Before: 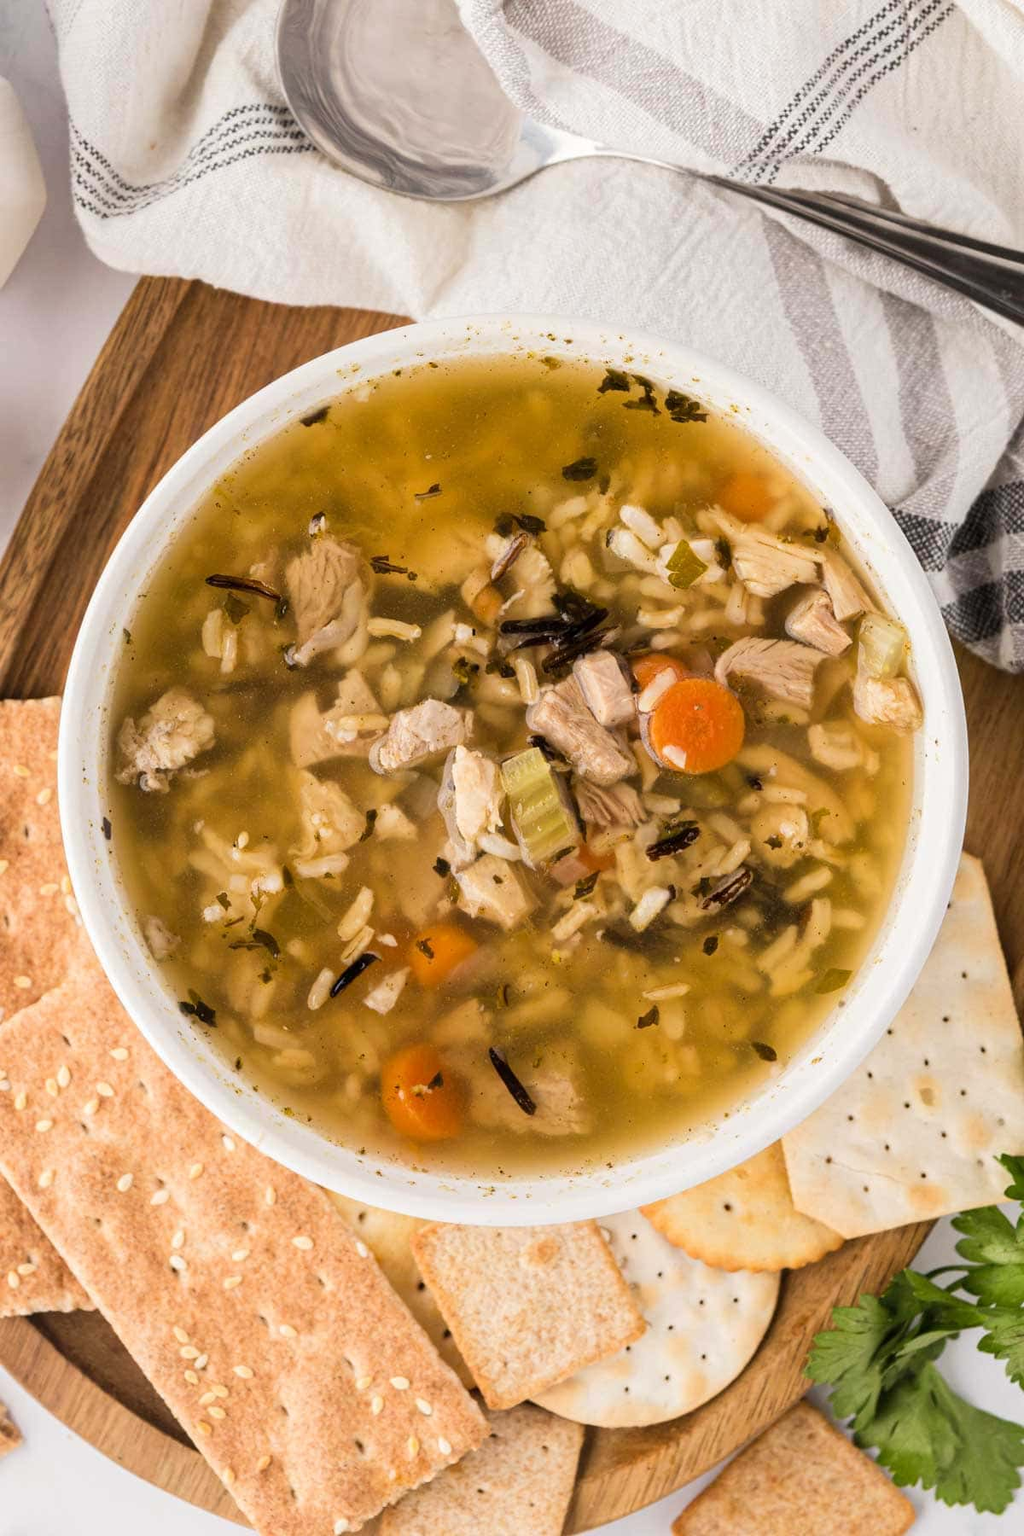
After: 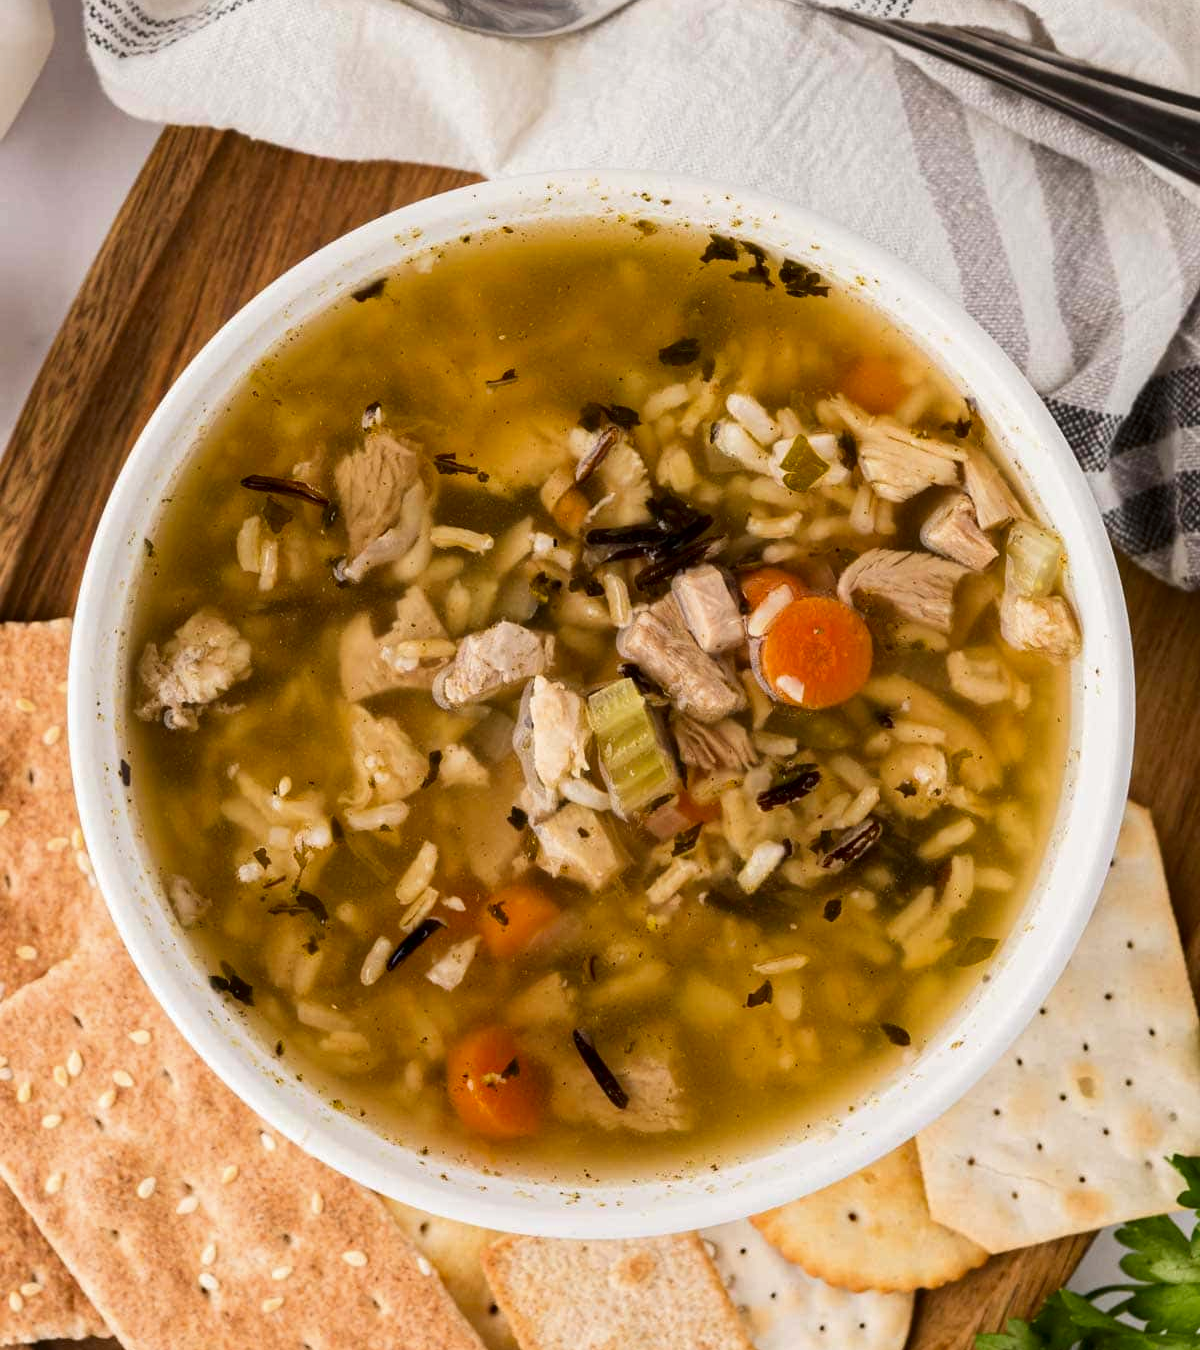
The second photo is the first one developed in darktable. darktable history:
crop: top 11.038%, bottom 13.962%
contrast brightness saturation: contrast 0.07, brightness -0.13, saturation 0.06
